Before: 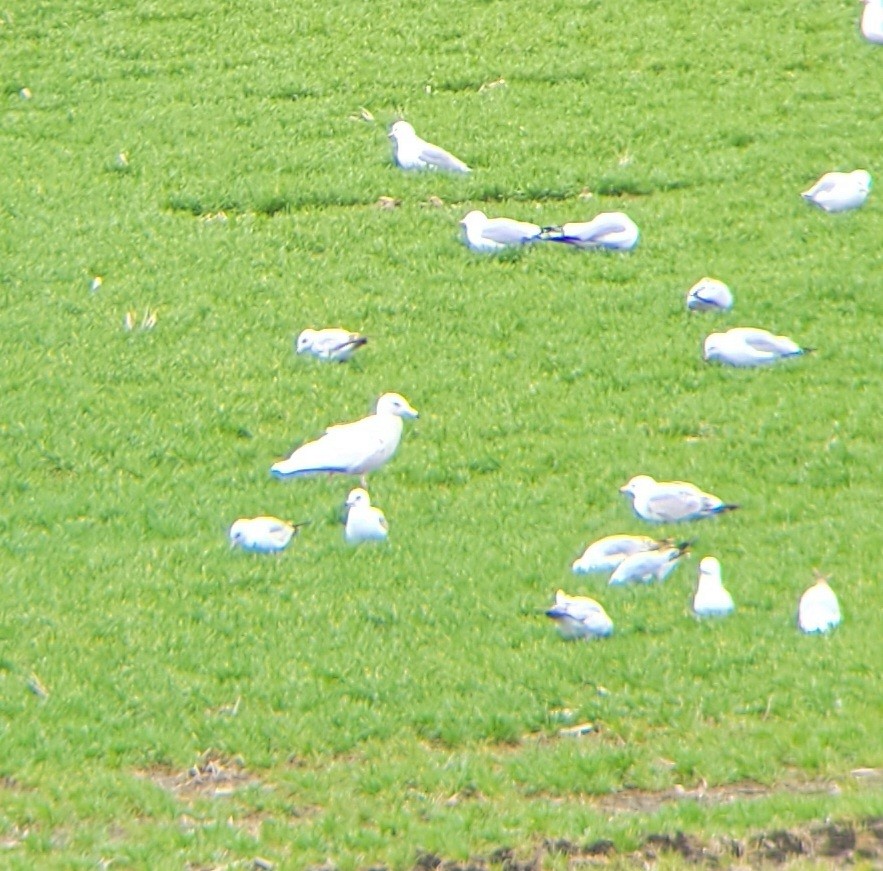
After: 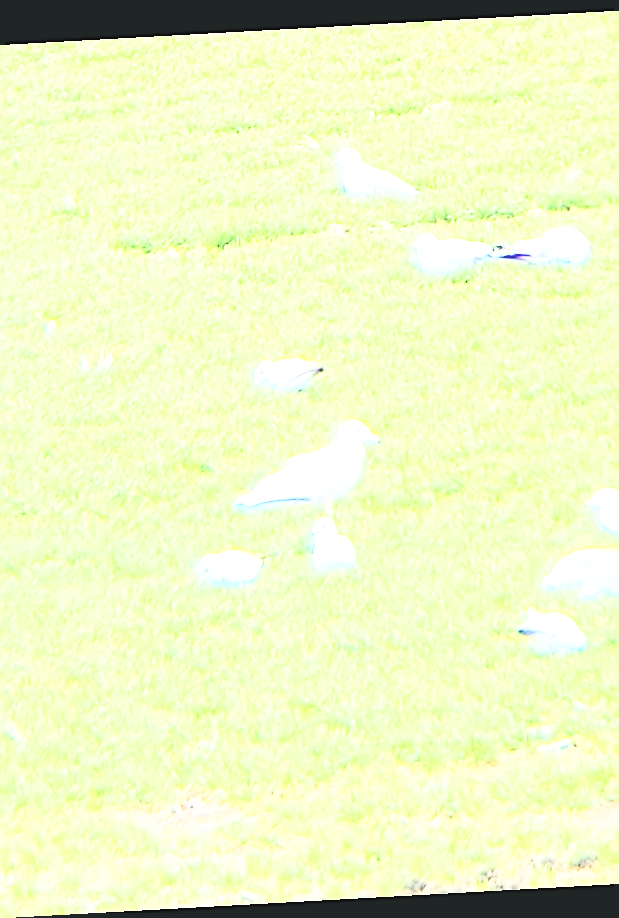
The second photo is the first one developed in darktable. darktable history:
color balance: mode lift, gamma, gain (sRGB), lift [1, 1, 1.022, 1.026]
local contrast: mode bilateral grid, contrast 15, coarseness 36, detail 105%, midtone range 0.2
contrast brightness saturation: contrast 0.43, brightness 0.56, saturation -0.19
exposure: black level correction -0.008, exposure 0.067 EV, compensate highlight preservation false
crop and rotate: left 6.617%, right 26.717%
rotate and perspective: rotation -3.18°, automatic cropping off
base curve: curves: ch0 [(0, 0) (0.007, 0.004) (0.027, 0.03) (0.046, 0.07) (0.207, 0.54) (0.442, 0.872) (0.673, 0.972) (1, 1)], preserve colors none
sharpen: on, module defaults
